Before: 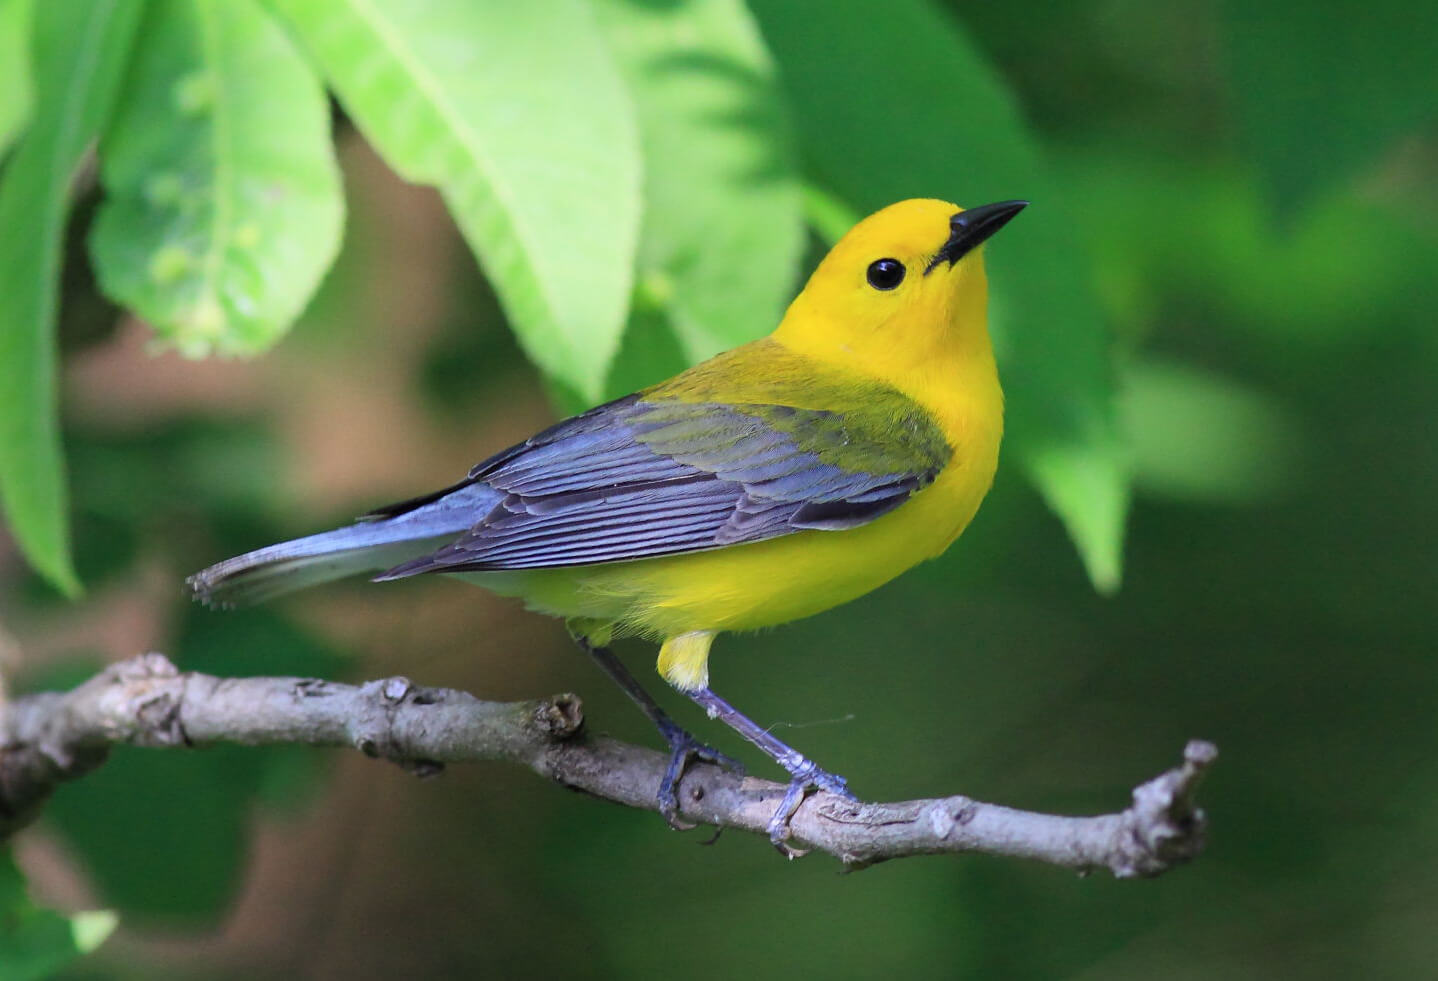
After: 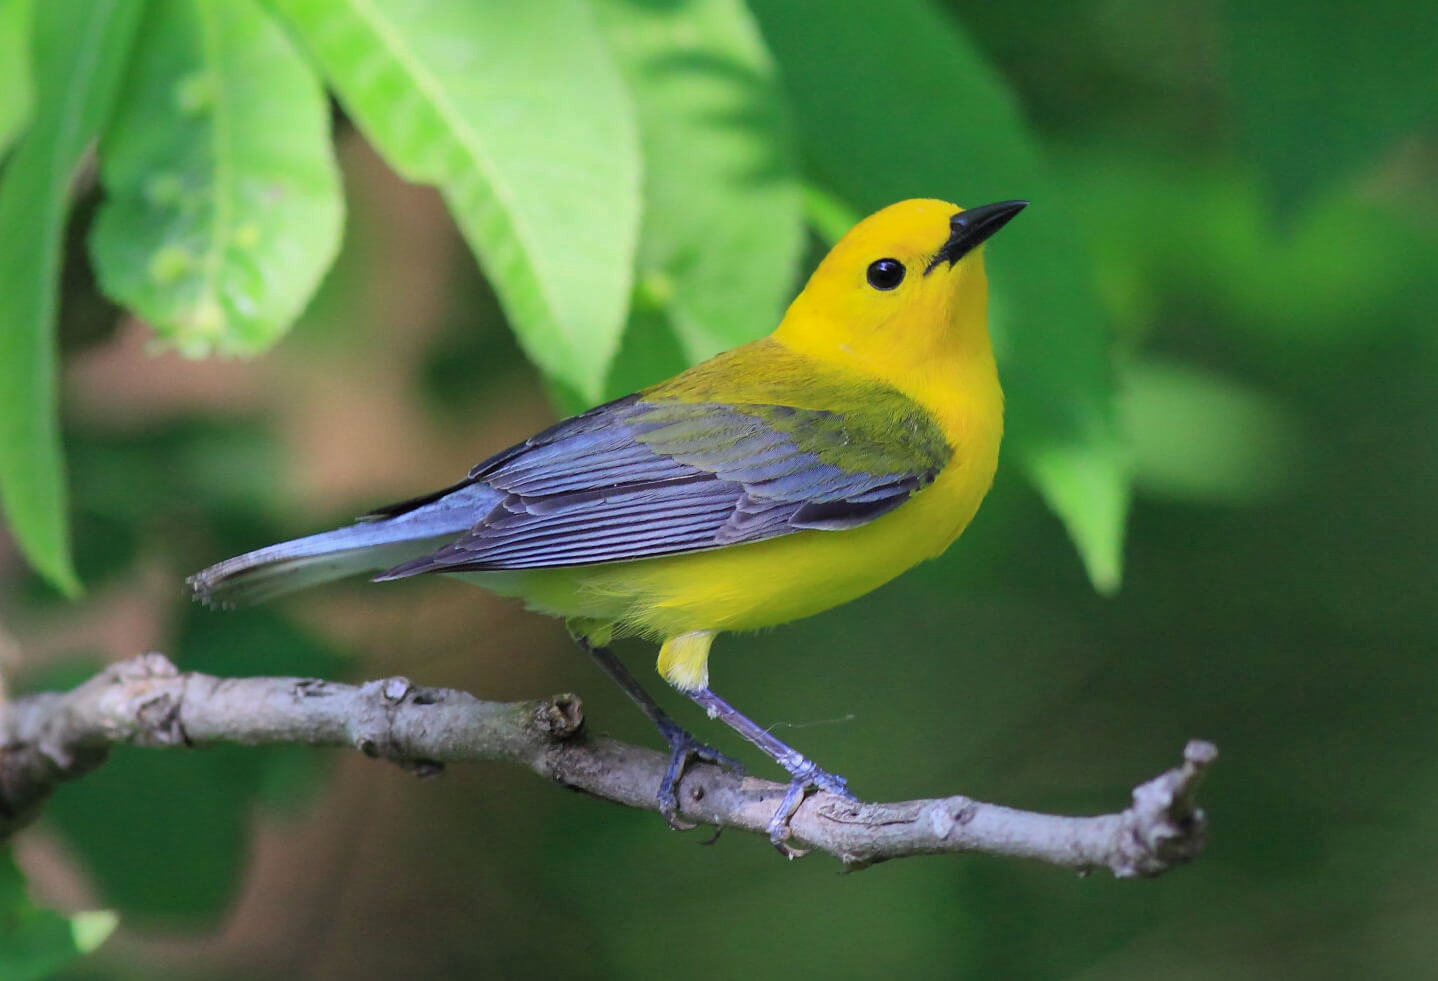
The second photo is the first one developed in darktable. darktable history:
shadows and highlights: shadows 30.11
